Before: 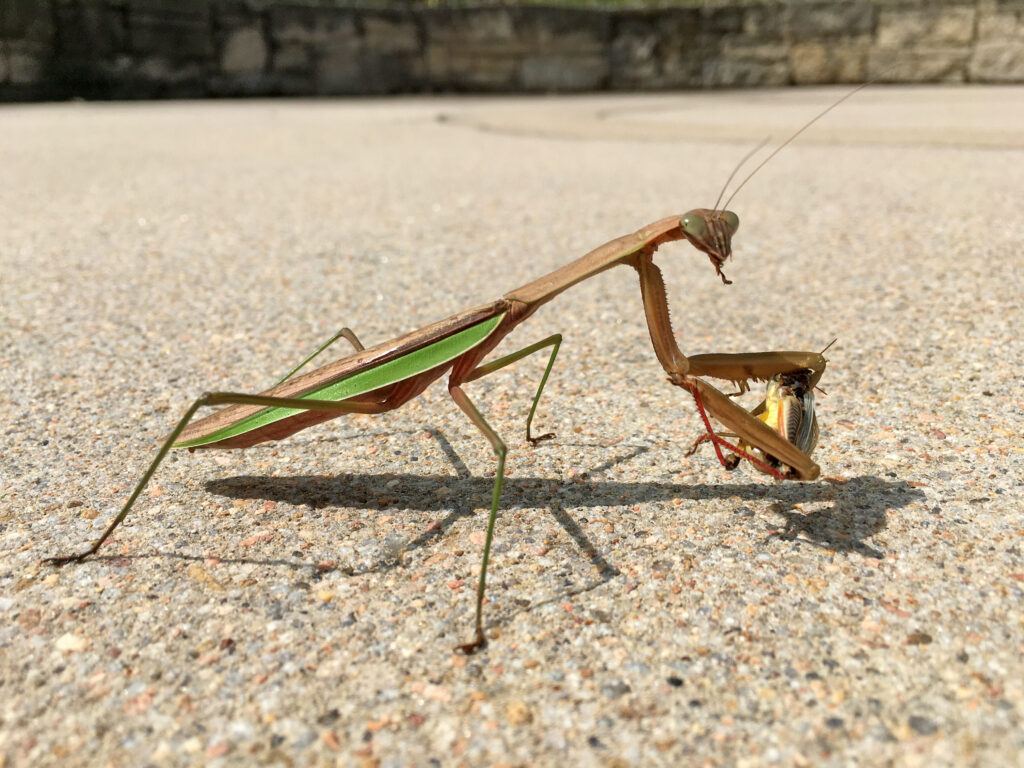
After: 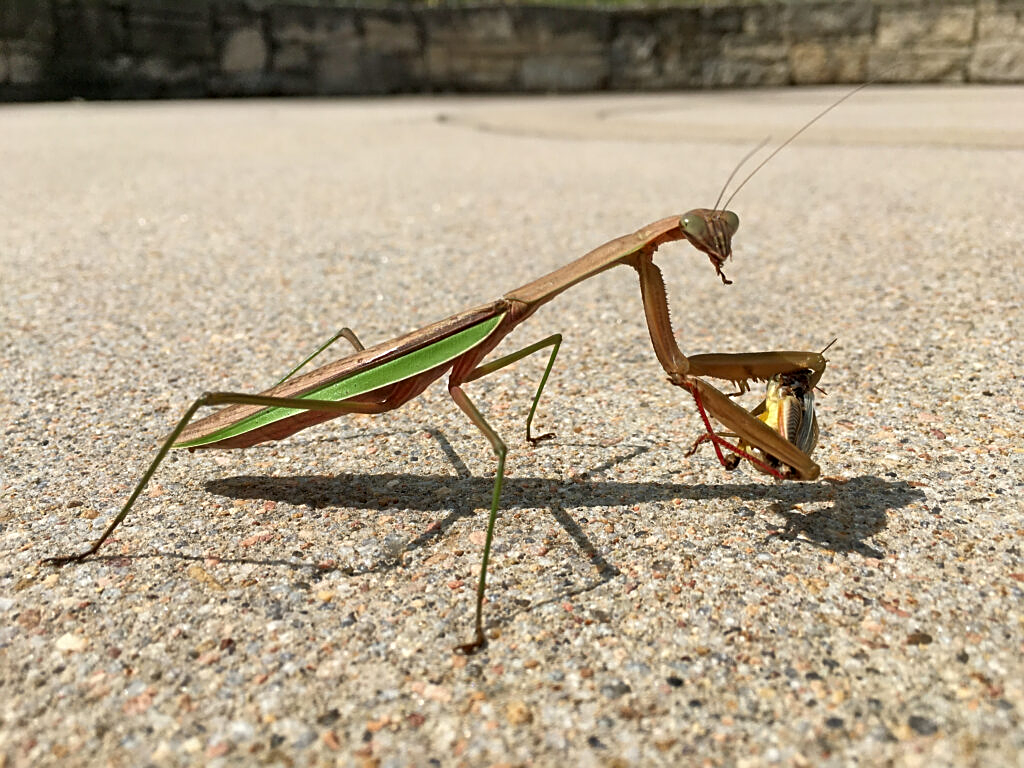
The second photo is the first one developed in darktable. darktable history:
shadows and highlights: radius 337.17, shadows 29.01, soften with gaussian
sharpen: on, module defaults
